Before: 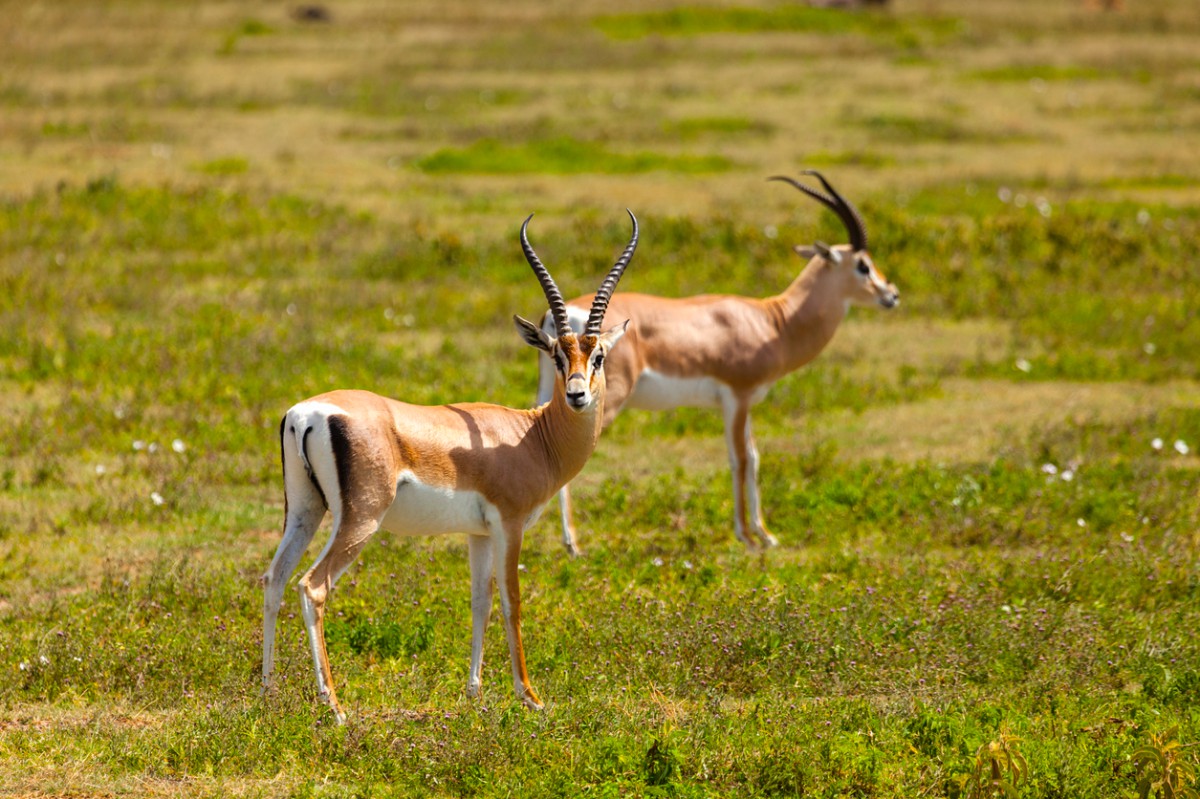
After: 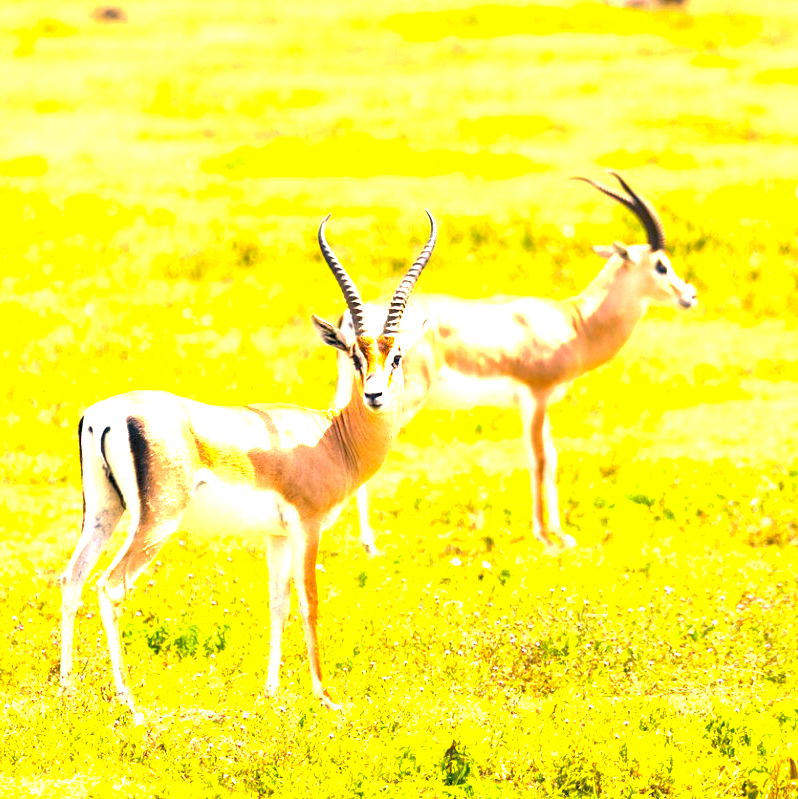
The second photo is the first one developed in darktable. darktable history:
crop: left 16.899%, right 16.556%
exposure: black level correction 0.001, exposure 2.607 EV, compensate exposure bias true, compensate highlight preservation false
color correction: highlights a* 10.32, highlights b* 14.66, shadows a* -9.59, shadows b* -15.02
